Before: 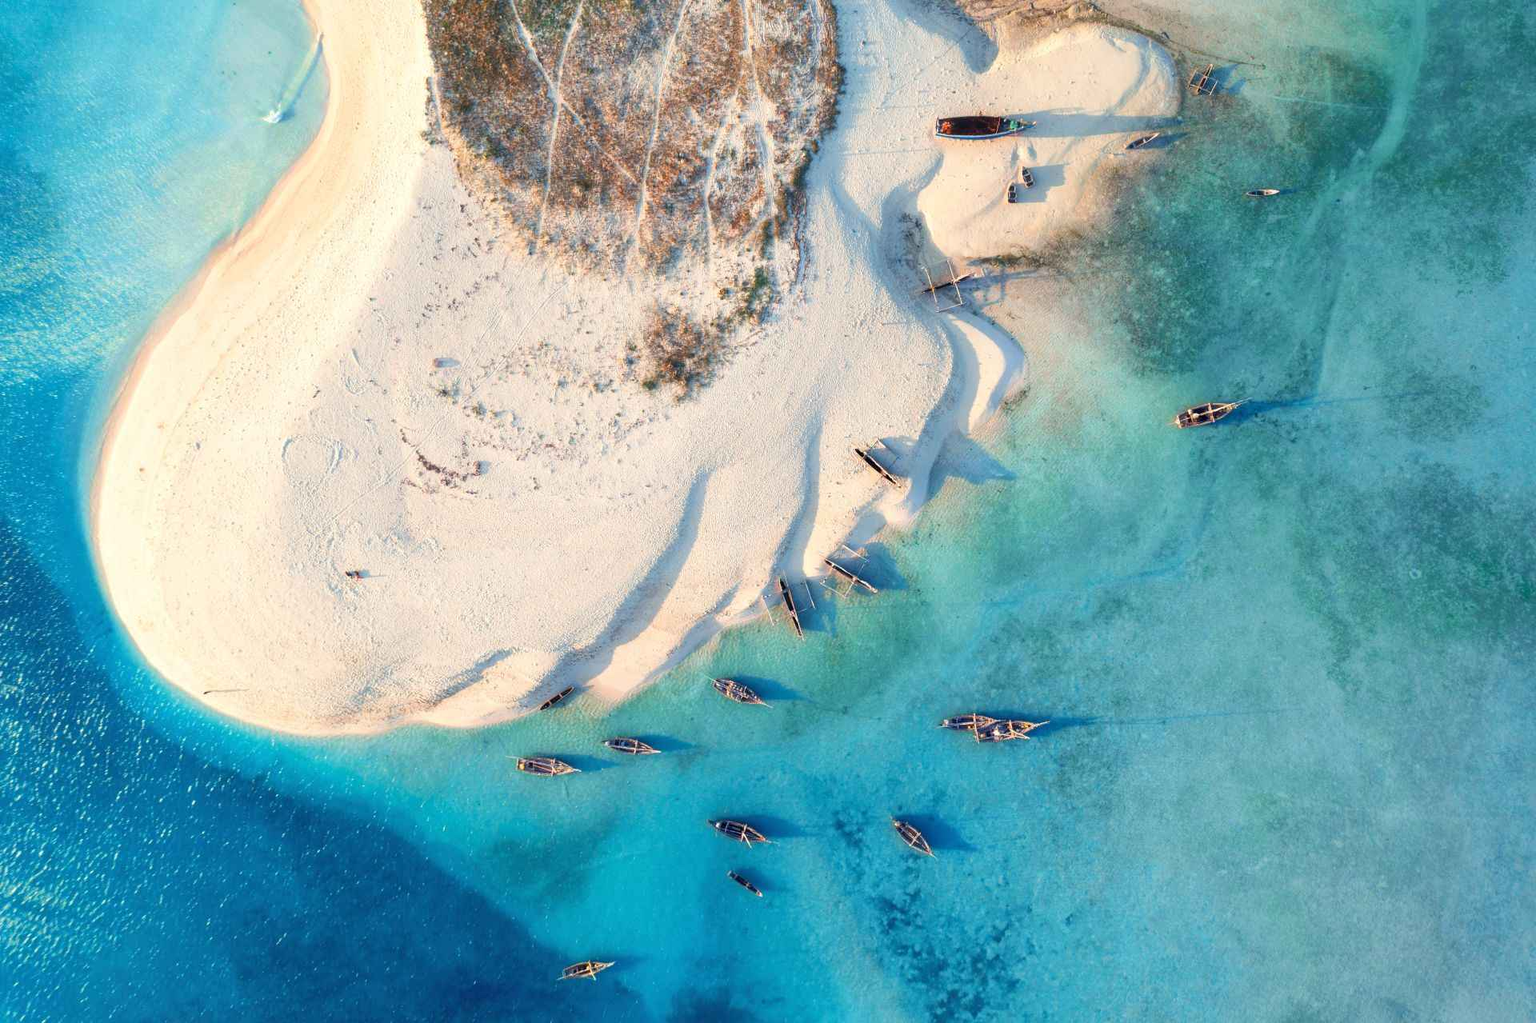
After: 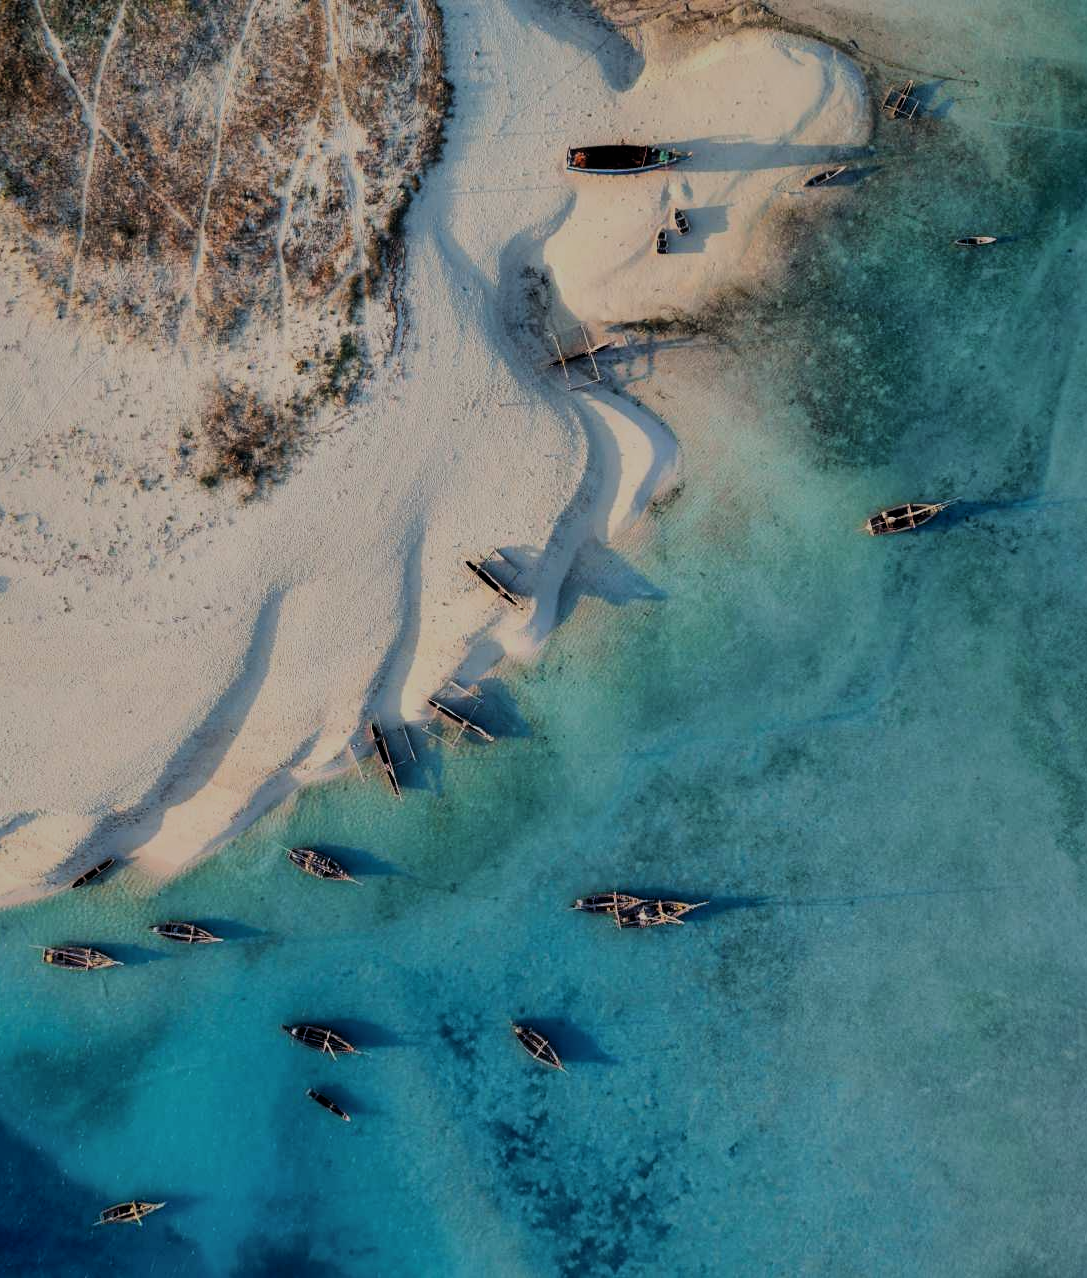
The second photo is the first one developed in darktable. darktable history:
crop: left 31.458%, top 0%, right 11.876%
exposure: exposure -1 EV, compensate highlight preservation false
shadows and highlights: on, module defaults
white balance: red 1, blue 1
filmic rgb: black relative exposure -5 EV, white relative exposure 3.5 EV, hardness 3.19, contrast 1.4, highlights saturation mix -30%
